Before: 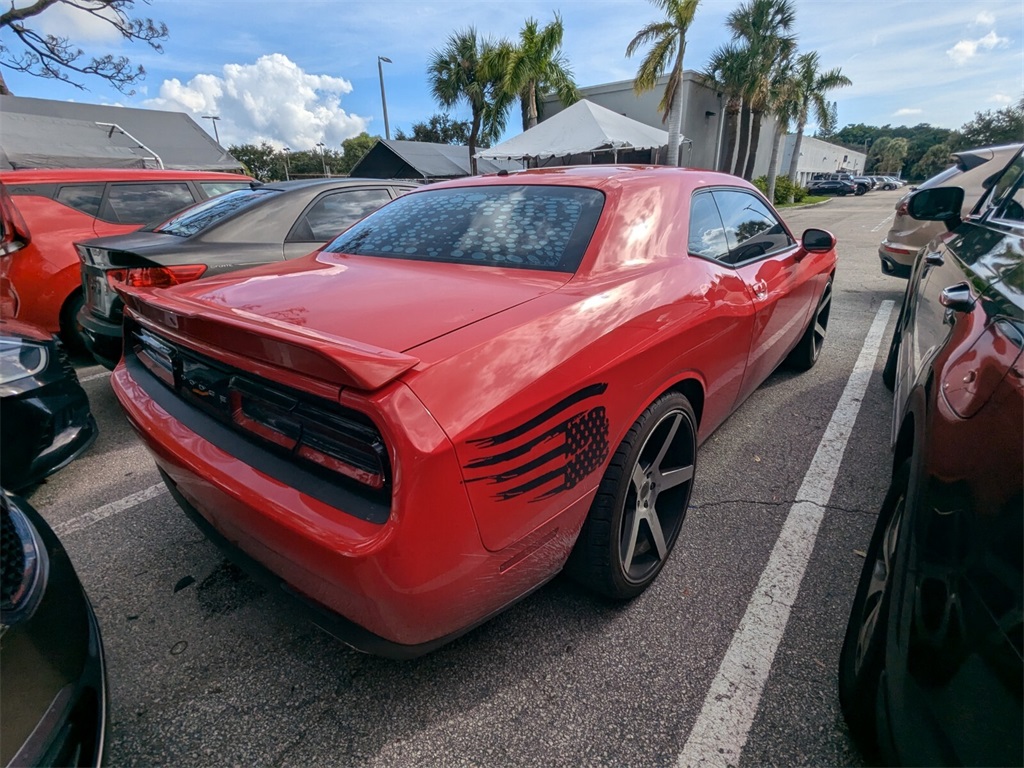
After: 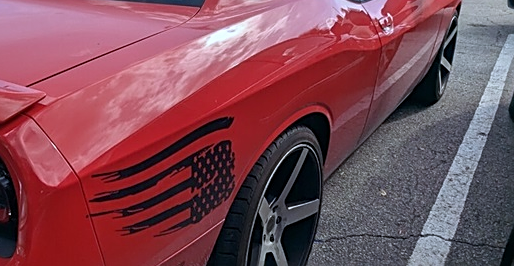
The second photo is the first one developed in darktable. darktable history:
crop: left 36.607%, top 34.735%, right 13.146%, bottom 30.611%
sharpen: on, module defaults
white balance: red 0.924, blue 1.095
